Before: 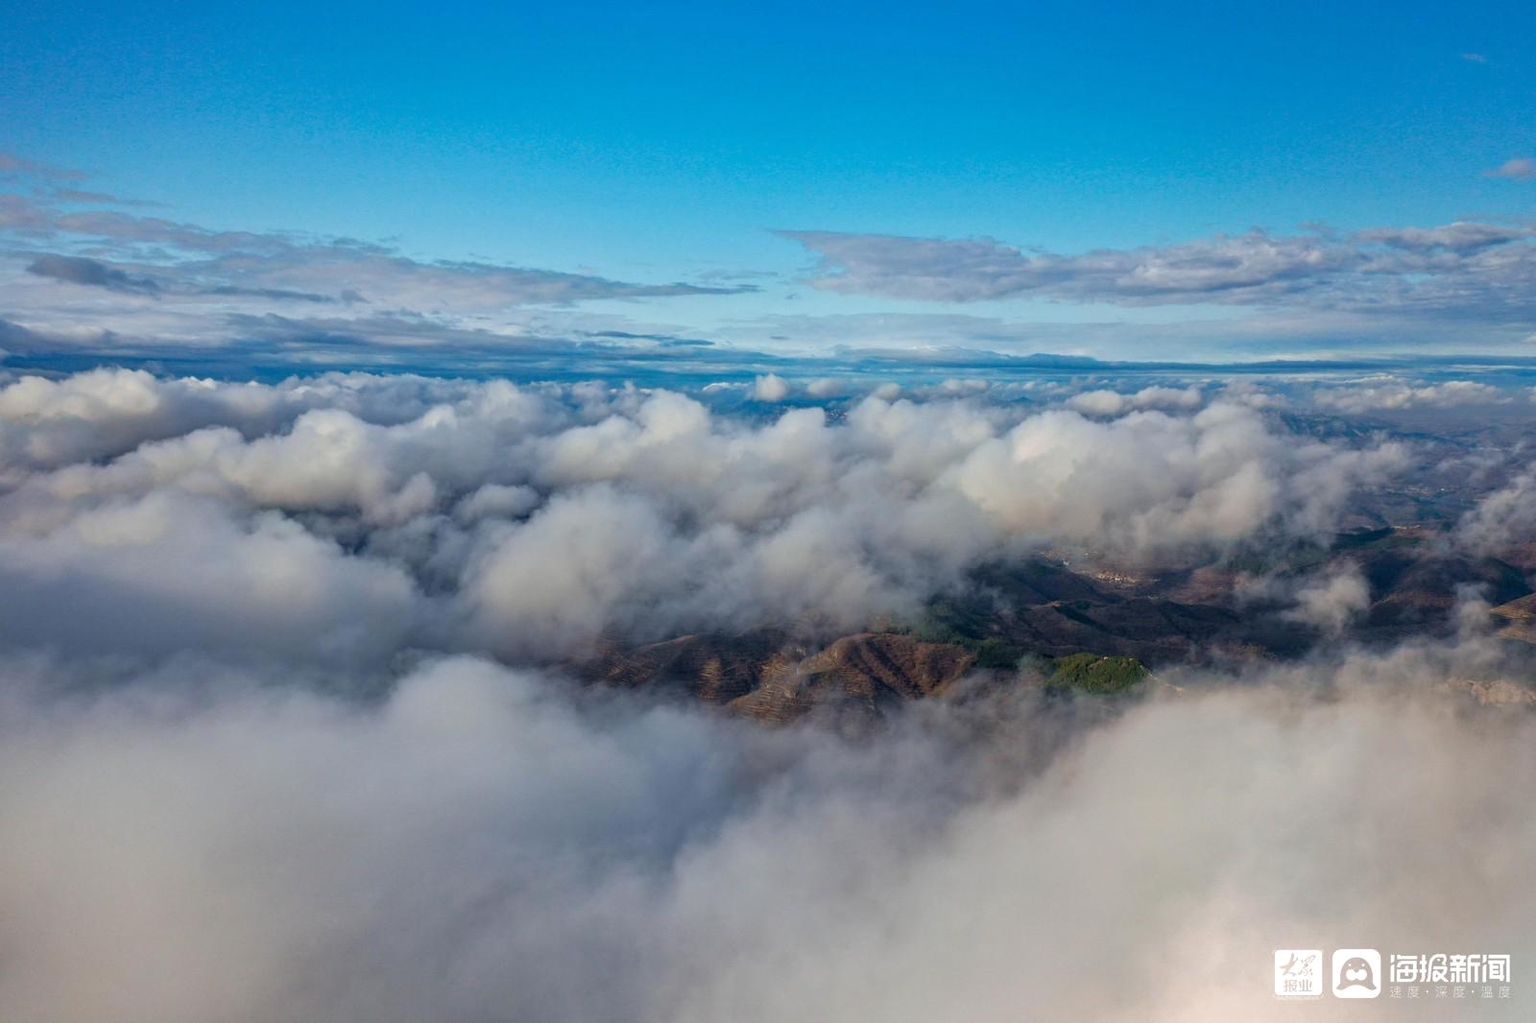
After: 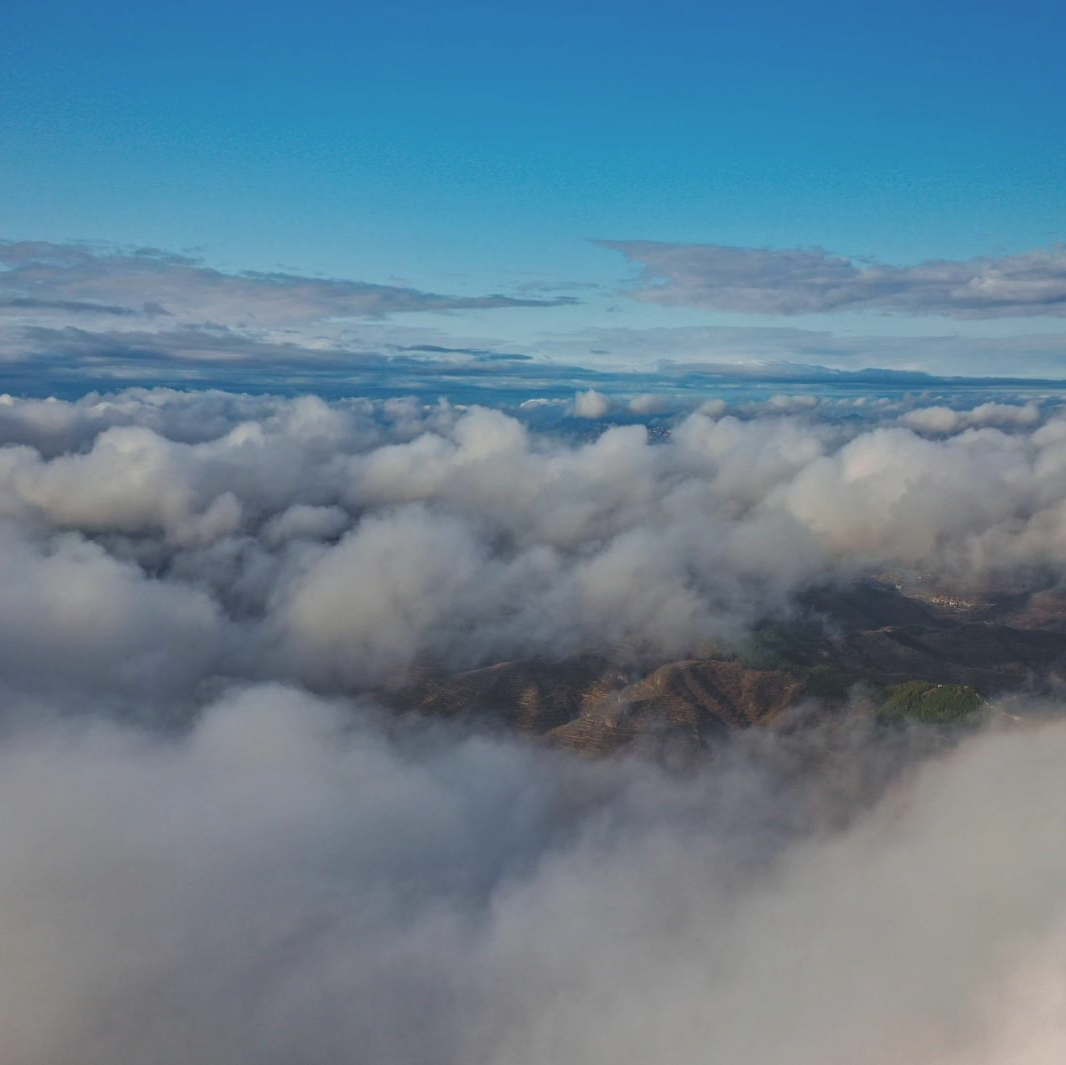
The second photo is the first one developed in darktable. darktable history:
exposure: black level correction -0.036, exposure -0.497 EV, compensate highlight preservation false
crop and rotate: left 13.342%, right 19.991%
